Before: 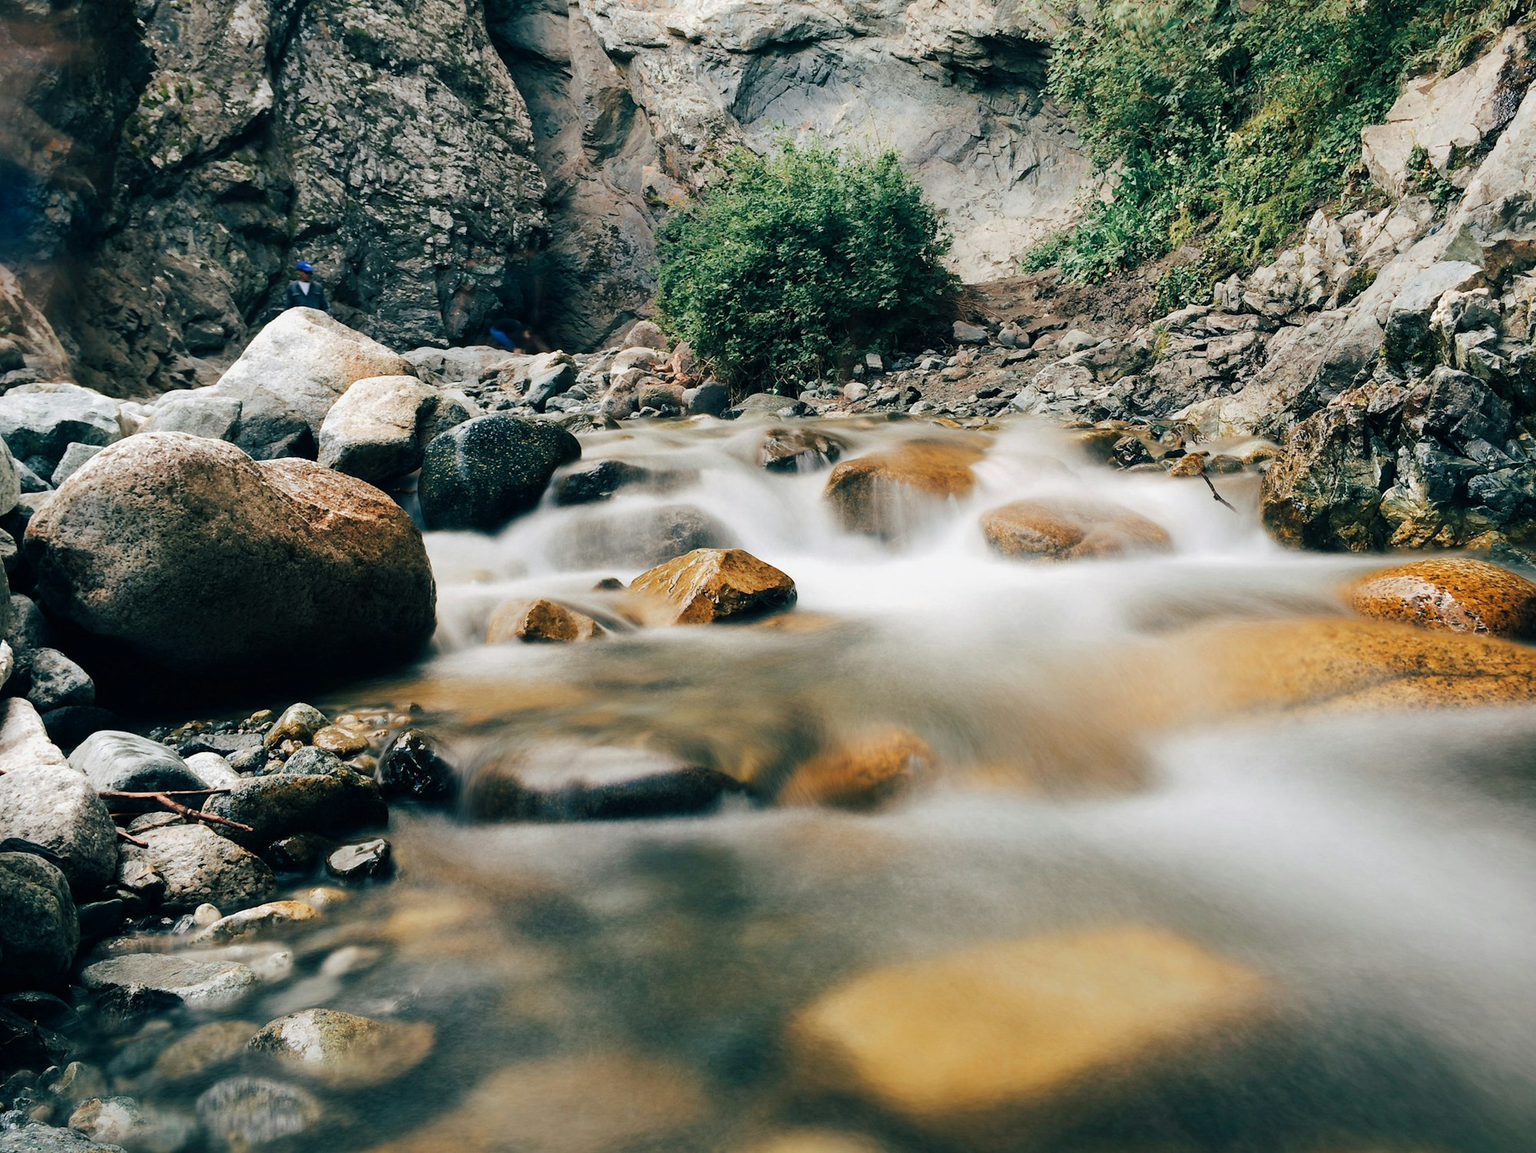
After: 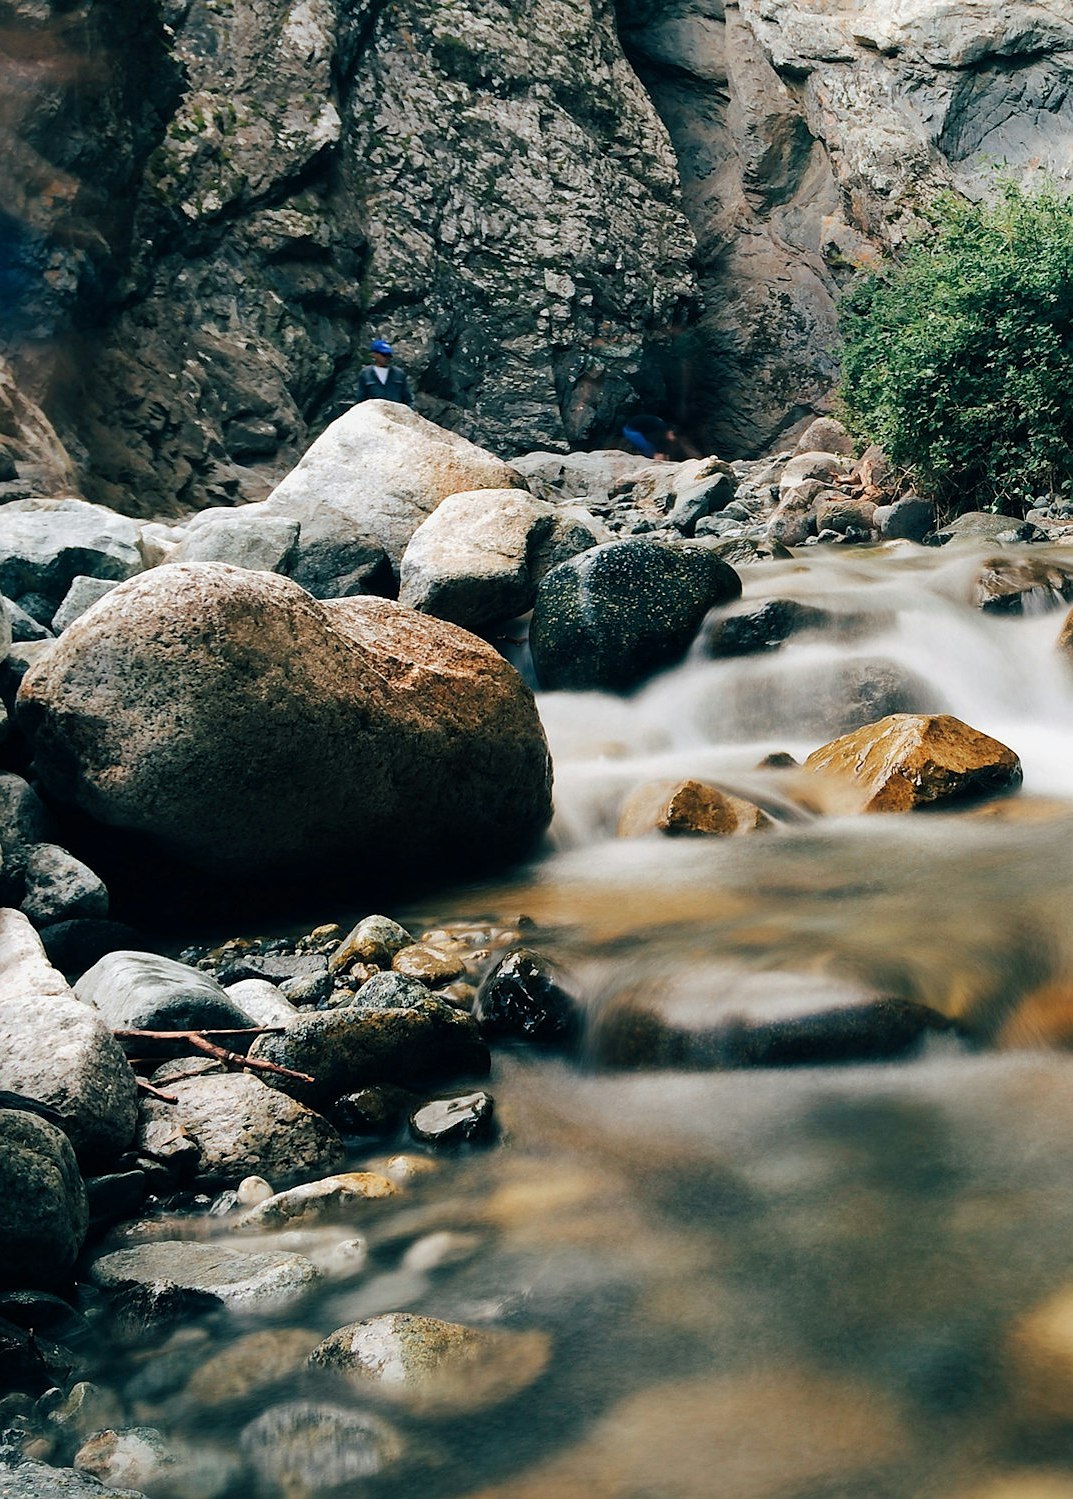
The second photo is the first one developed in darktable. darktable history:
sharpen: radius 0.979, amount 0.61
crop: left 0.787%, right 45.52%, bottom 0.088%
